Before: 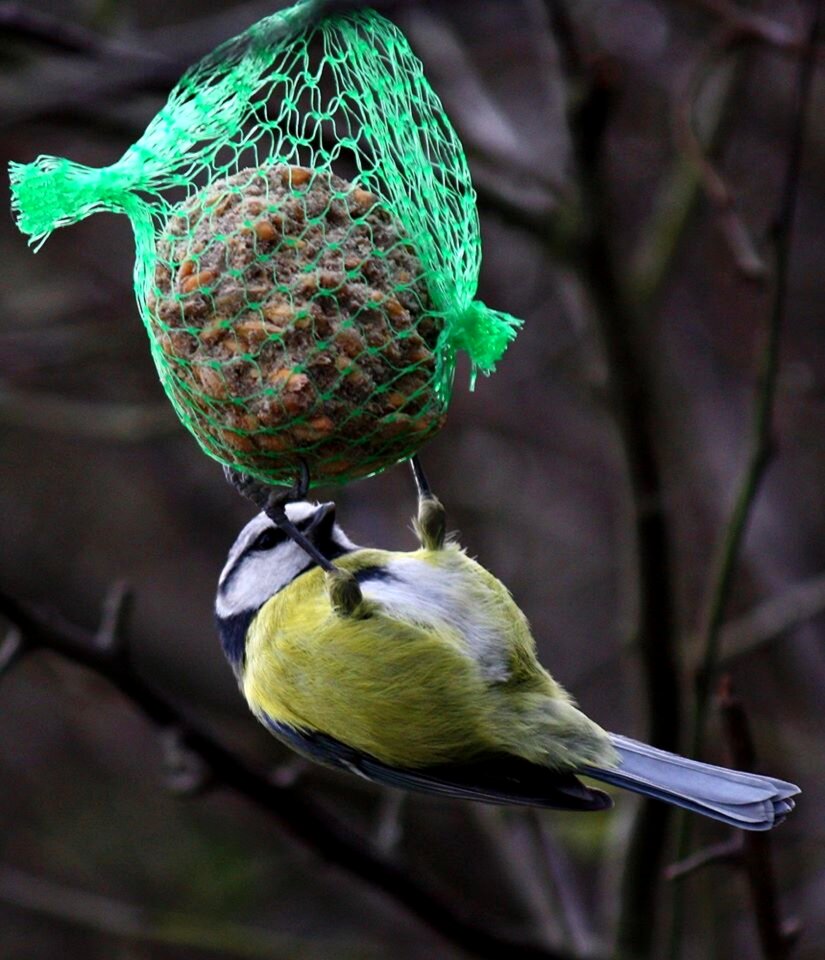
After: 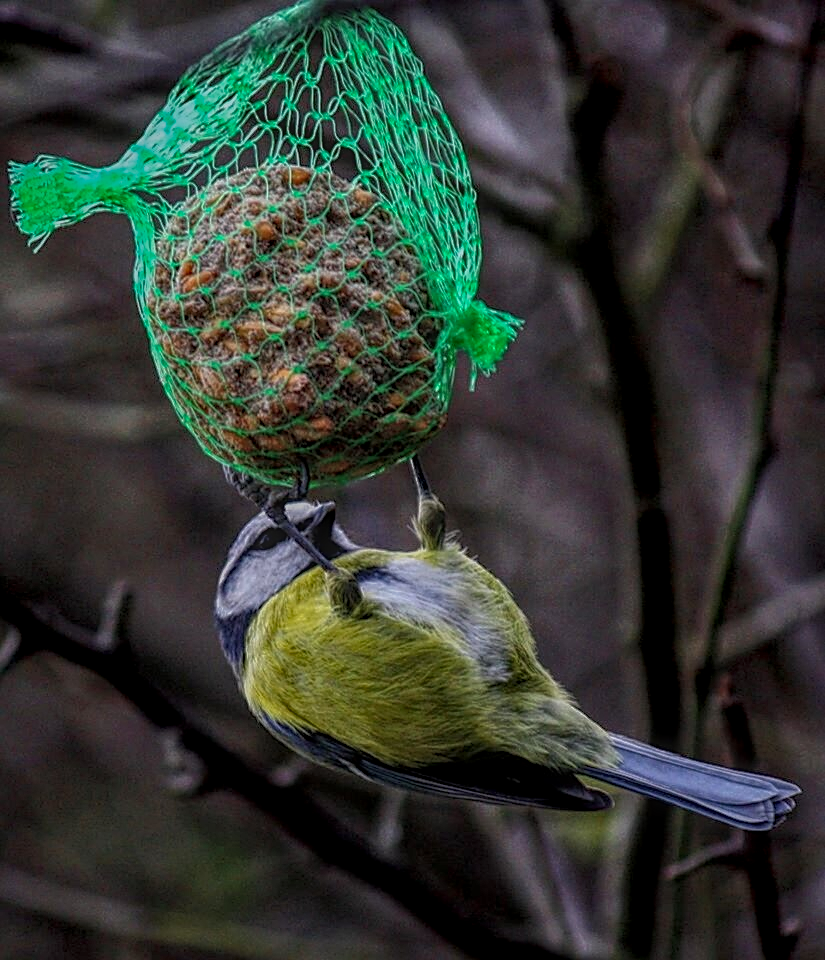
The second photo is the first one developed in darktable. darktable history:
local contrast: highlights 20%, shadows 30%, detail 200%, midtone range 0.2
sharpen: on, module defaults
